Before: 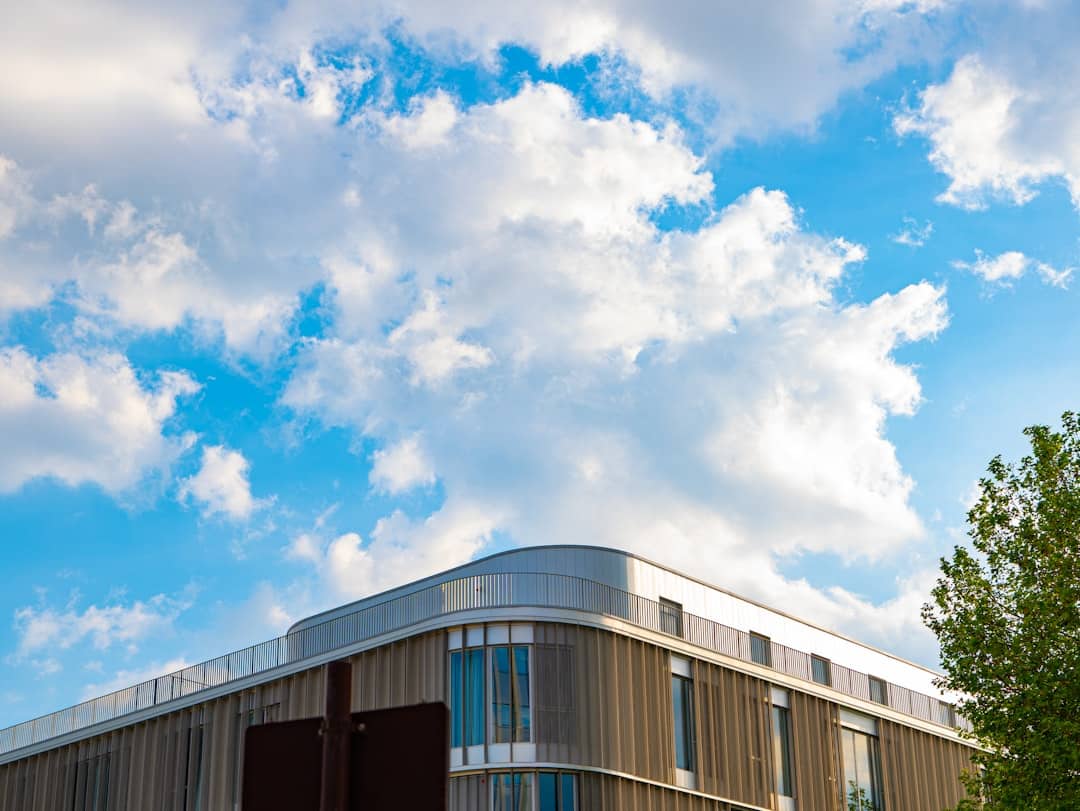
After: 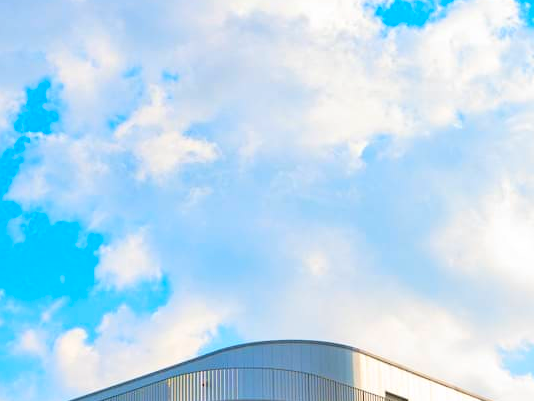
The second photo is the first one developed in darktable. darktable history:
contrast brightness saturation: contrast 0.069, brightness 0.175, saturation 0.401
crop: left 25.389%, top 25.348%, right 25.12%, bottom 25.138%
